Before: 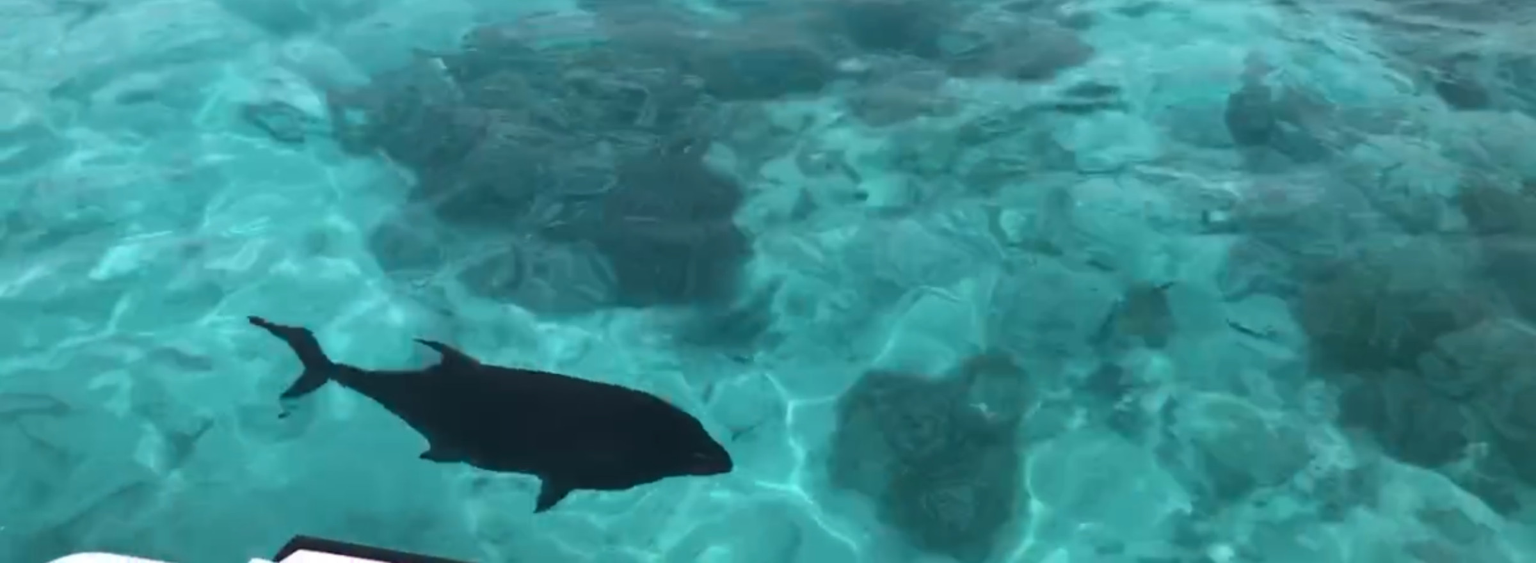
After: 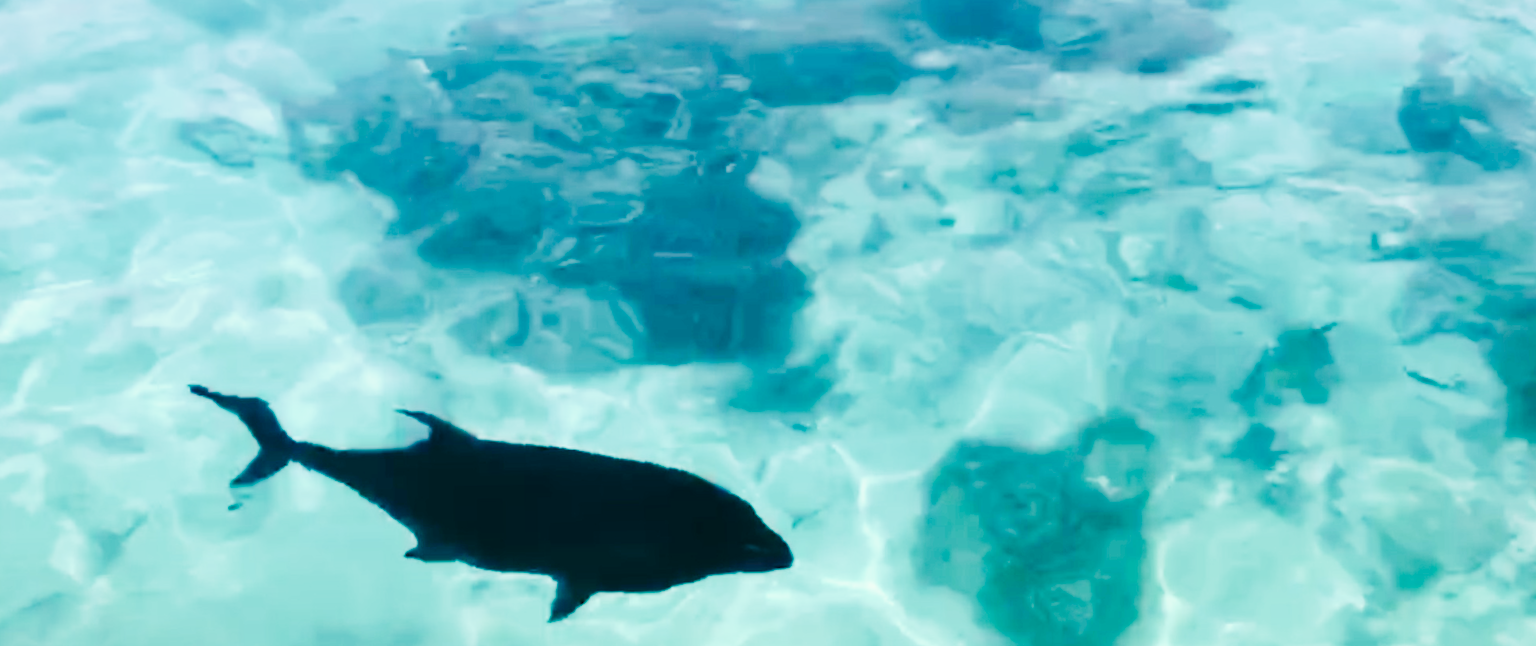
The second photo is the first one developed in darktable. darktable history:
graduated density: hue 238.83°, saturation 50%
crop and rotate: angle 1°, left 4.281%, top 0.642%, right 11.383%, bottom 2.486%
color correction: highlights a* 4.02, highlights b* 4.98, shadows a* -7.55, shadows b* 4.98
base curve: curves: ch0 [(0, 0) (0.007, 0.004) (0.027, 0.03) (0.046, 0.07) (0.207, 0.54) (0.442, 0.872) (0.673, 0.972) (1, 1)], preserve colors none
tone curve: curves: ch0 [(0, 0) (0.003, 0.012) (0.011, 0.02) (0.025, 0.032) (0.044, 0.046) (0.069, 0.06) (0.1, 0.09) (0.136, 0.133) (0.177, 0.182) (0.224, 0.247) (0.277, 0.316) (0.335, 0.396) (0.399, 0.48) (0.468, 0.568) (0.543, 0.646) (0.623, 0.717) (0.709, 0.777) (0.801, 0.846) (0.898, 0.912) (1, 1)], preserve colors none
